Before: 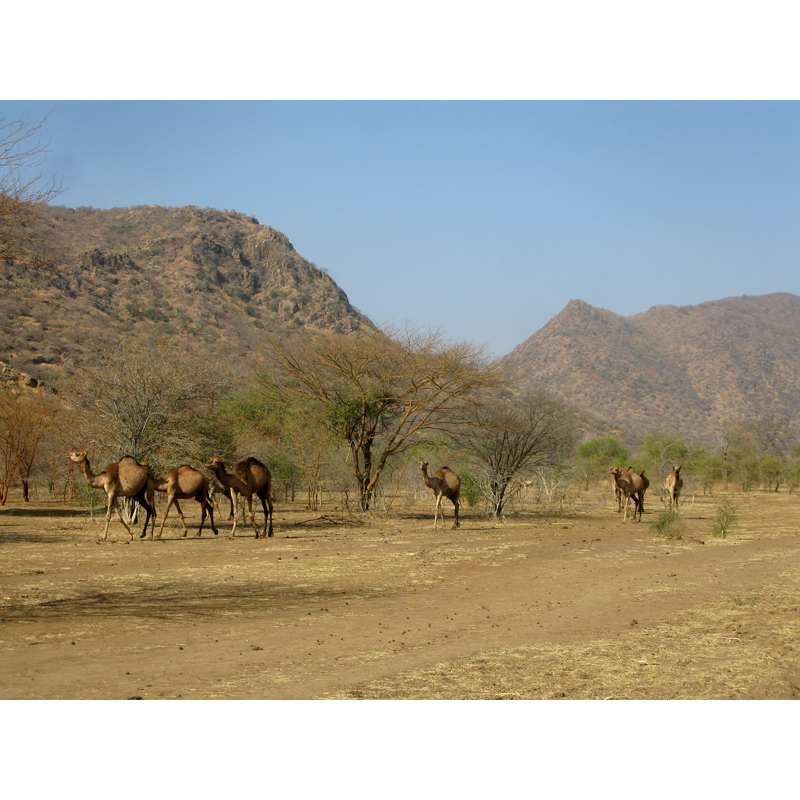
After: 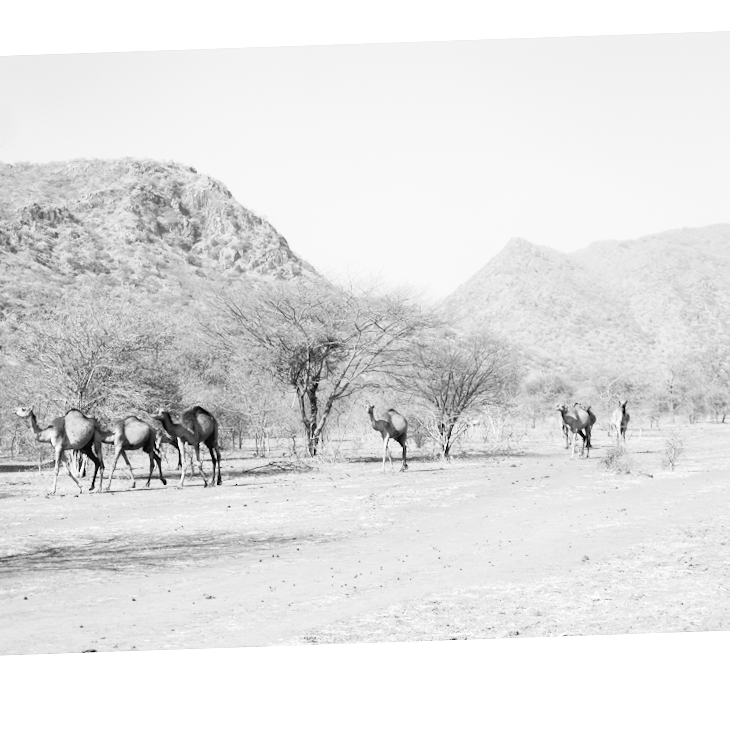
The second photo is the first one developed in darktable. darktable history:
base curve: curves: ch0 [(0, 0) (0.088, 0.125) (0.176, 0.251) (0.354, 0.501) (0.613, 0.749) (1, 0.877)], preserve colors none
crop and rotate: angle 1.96°, left 5.673%, top 5.673%
monochrome: on, module defaults
exposure: black level correction 0, exposure 1.45 EV, compensate exposure bias true, compensate highlight preservation false
